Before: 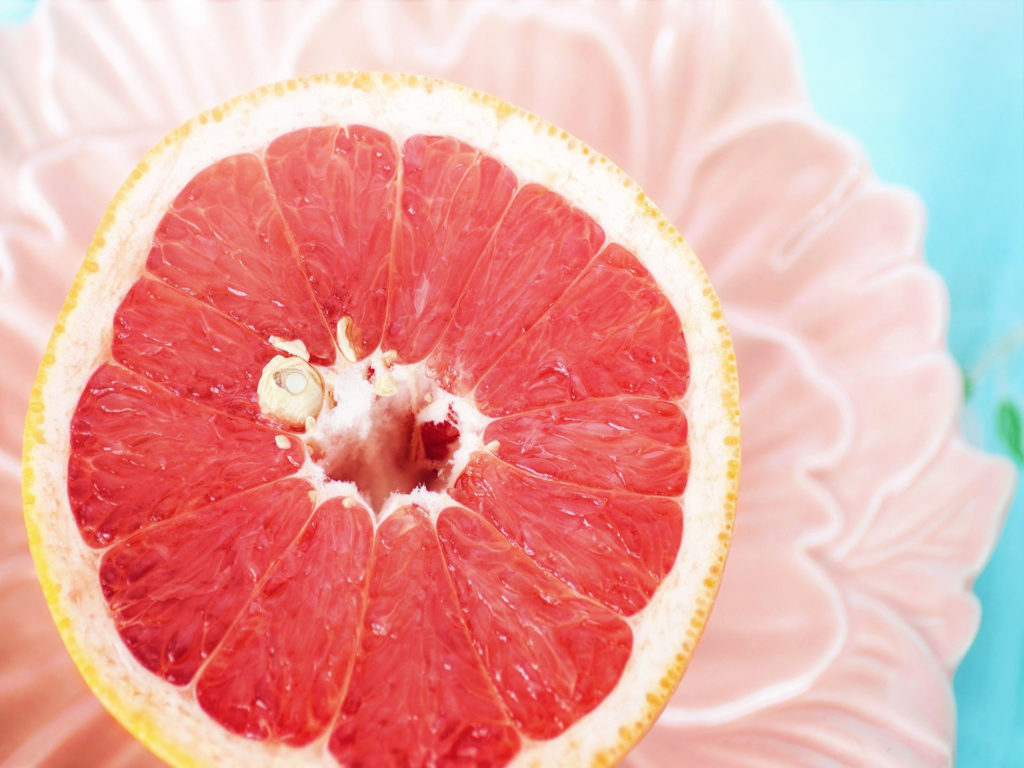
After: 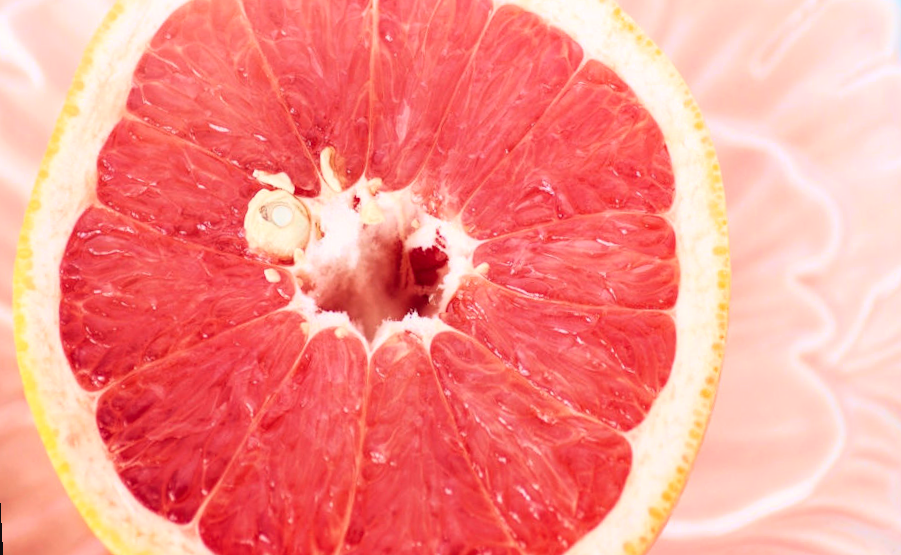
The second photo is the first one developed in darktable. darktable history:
tone curve: curves: ch0 [(0, 0.036) (0.119, 0.115) (0.461, 0.479) (0.715, 0.767) (0.817, 0.865) (1, 0.998)]; ch1 [(0, 0) (0.377, 0.416) (0.44, 0.478) (0.487, 0.498) (0.514, 0.525) (0.538, 0.552) (0.67, 0.688) (1, 1)]; ch2 [(0, 0) (0.38, 0.405) (0.463, 0.445) (0.492, 0.486) (0.524, 0.541) (0.578, 0.59) (0.653, 0.658) (1, 1)], color space Lab, independent channels, preserve colors none
crop: top 20.916%, right 9.437%, bottom 0.316%
rotate and perspective: rotation -3°, crop left 0.031, crop right 0.968, crop top 0.07, crop bottom 0.93
